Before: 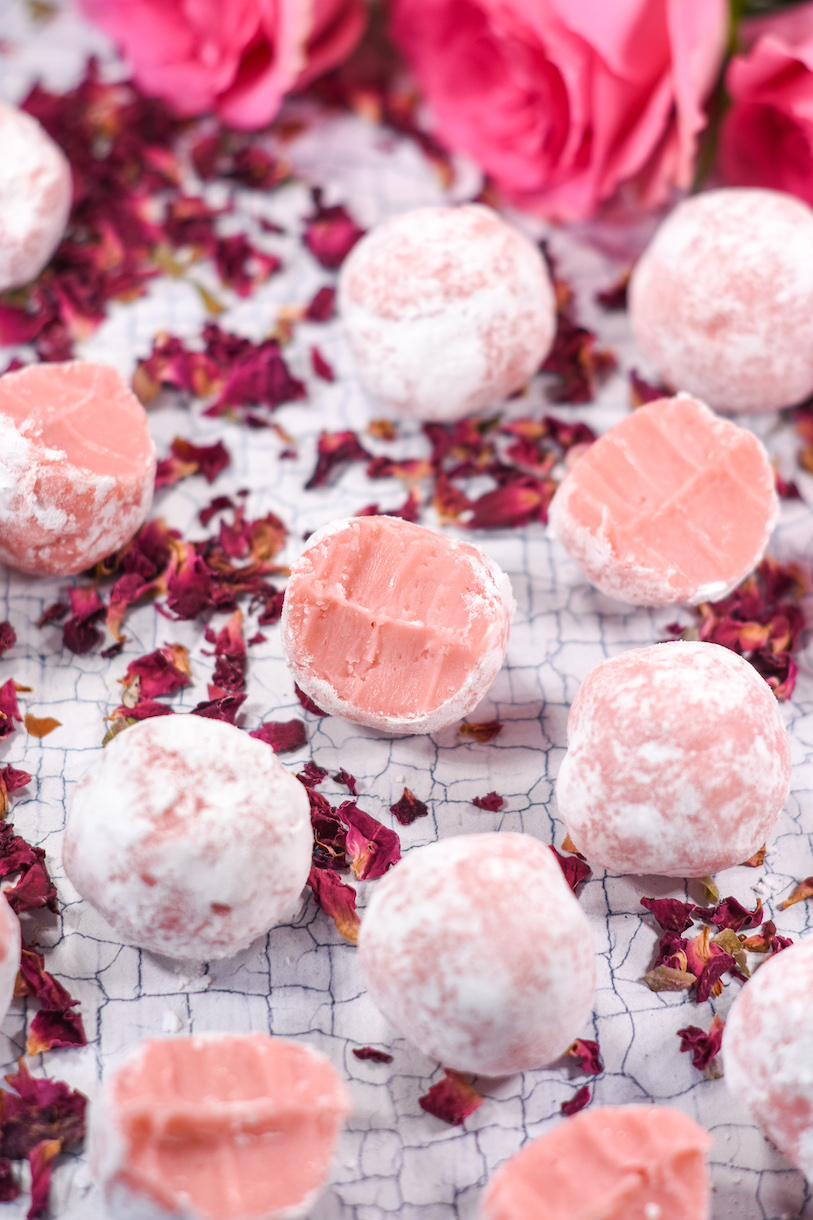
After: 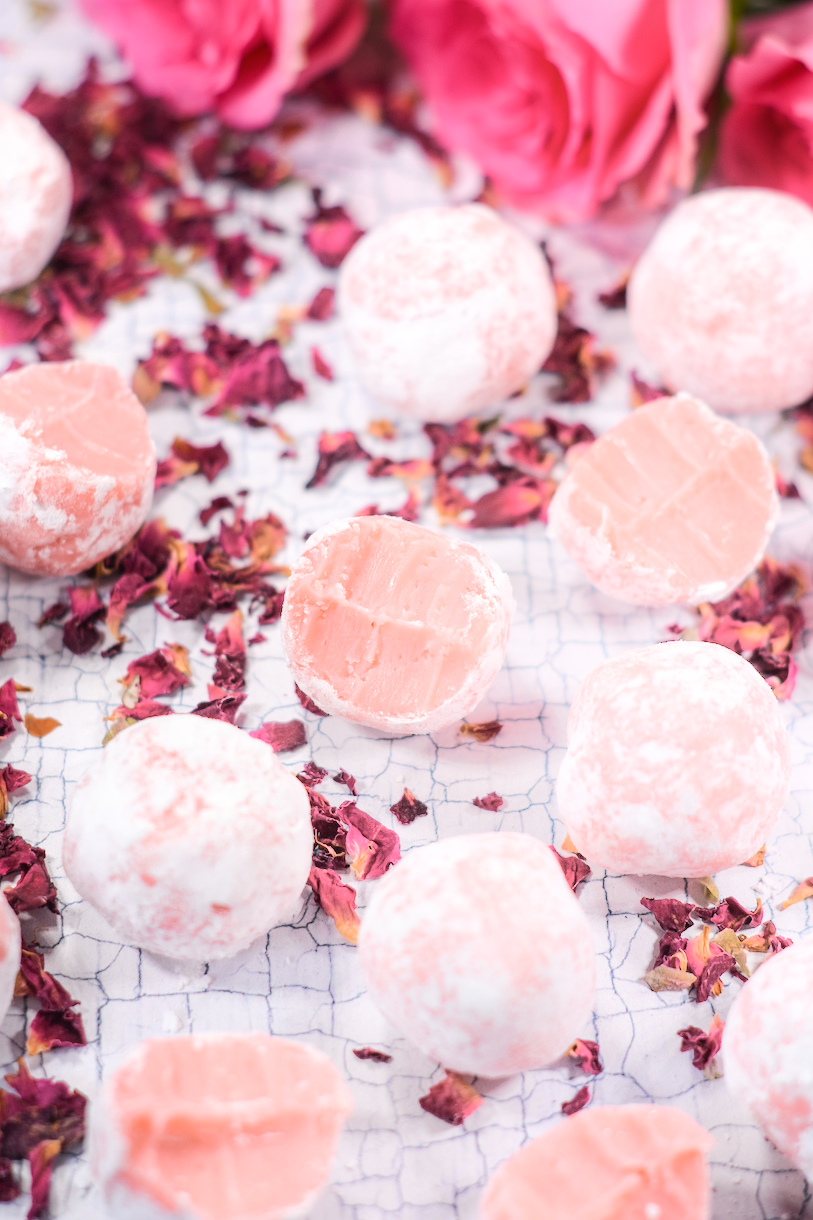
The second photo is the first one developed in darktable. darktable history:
shadows and highlights: shadows -90, highlights 90, soften with gaussian
color zones: curves: ch2 [(0, 0.5) (0.143, 0.5) (0.286, 0.489) (0.415, 0.421) (0.571, 0.5) (0.714, 0.5) (0.857, 0.5) (1, 0.5)]
